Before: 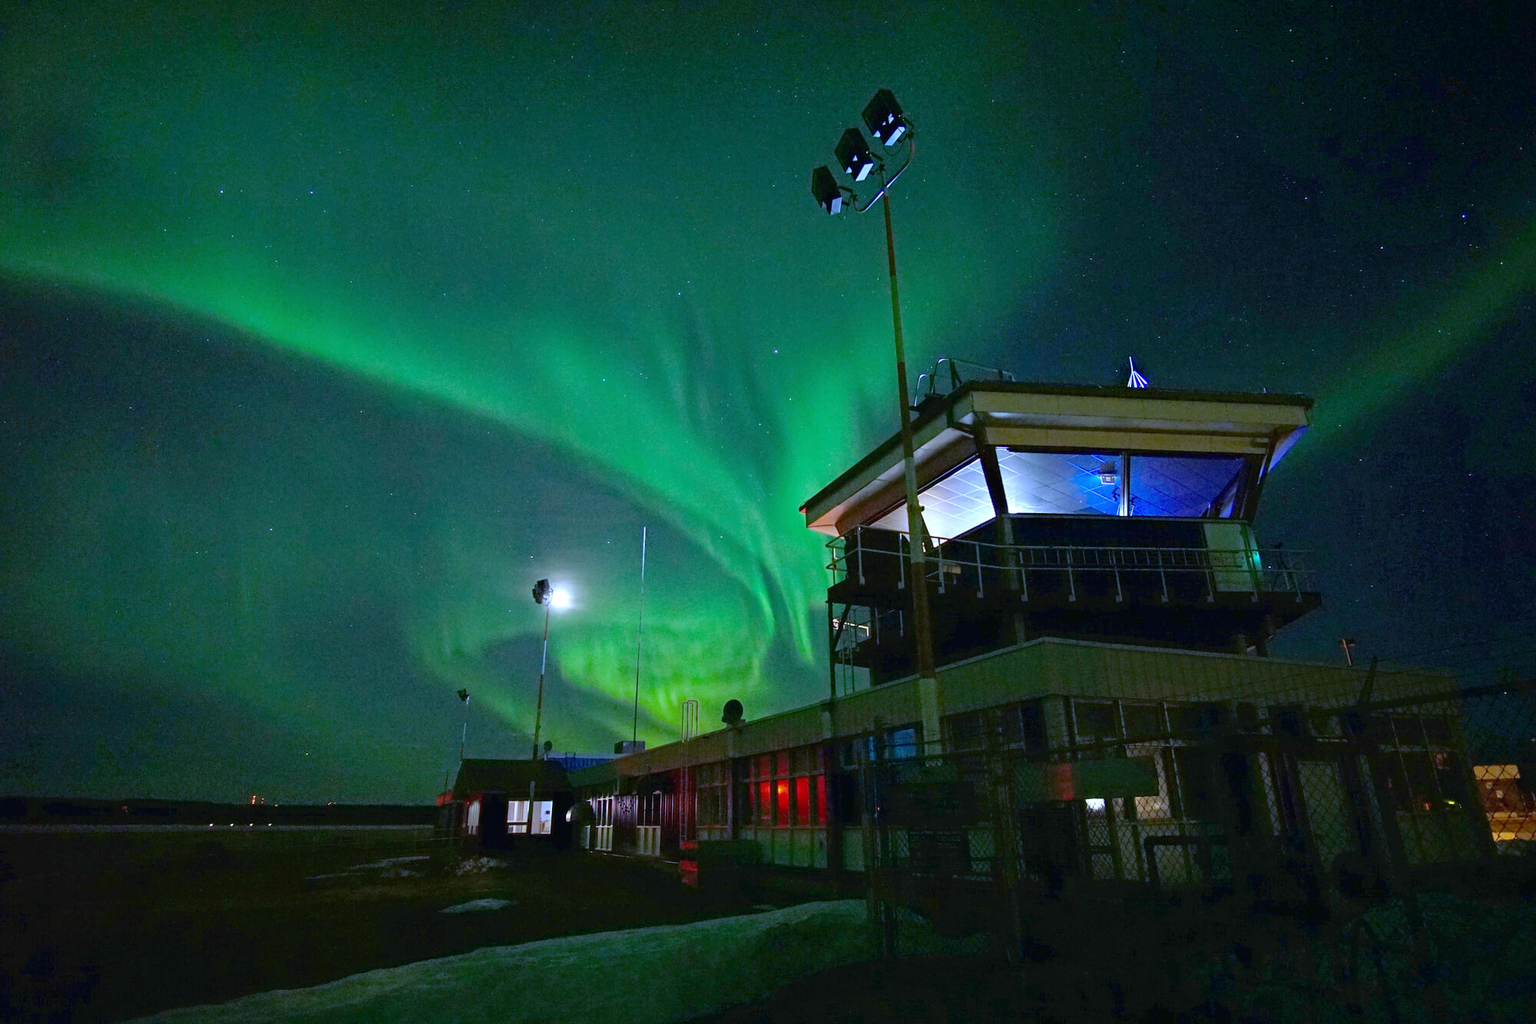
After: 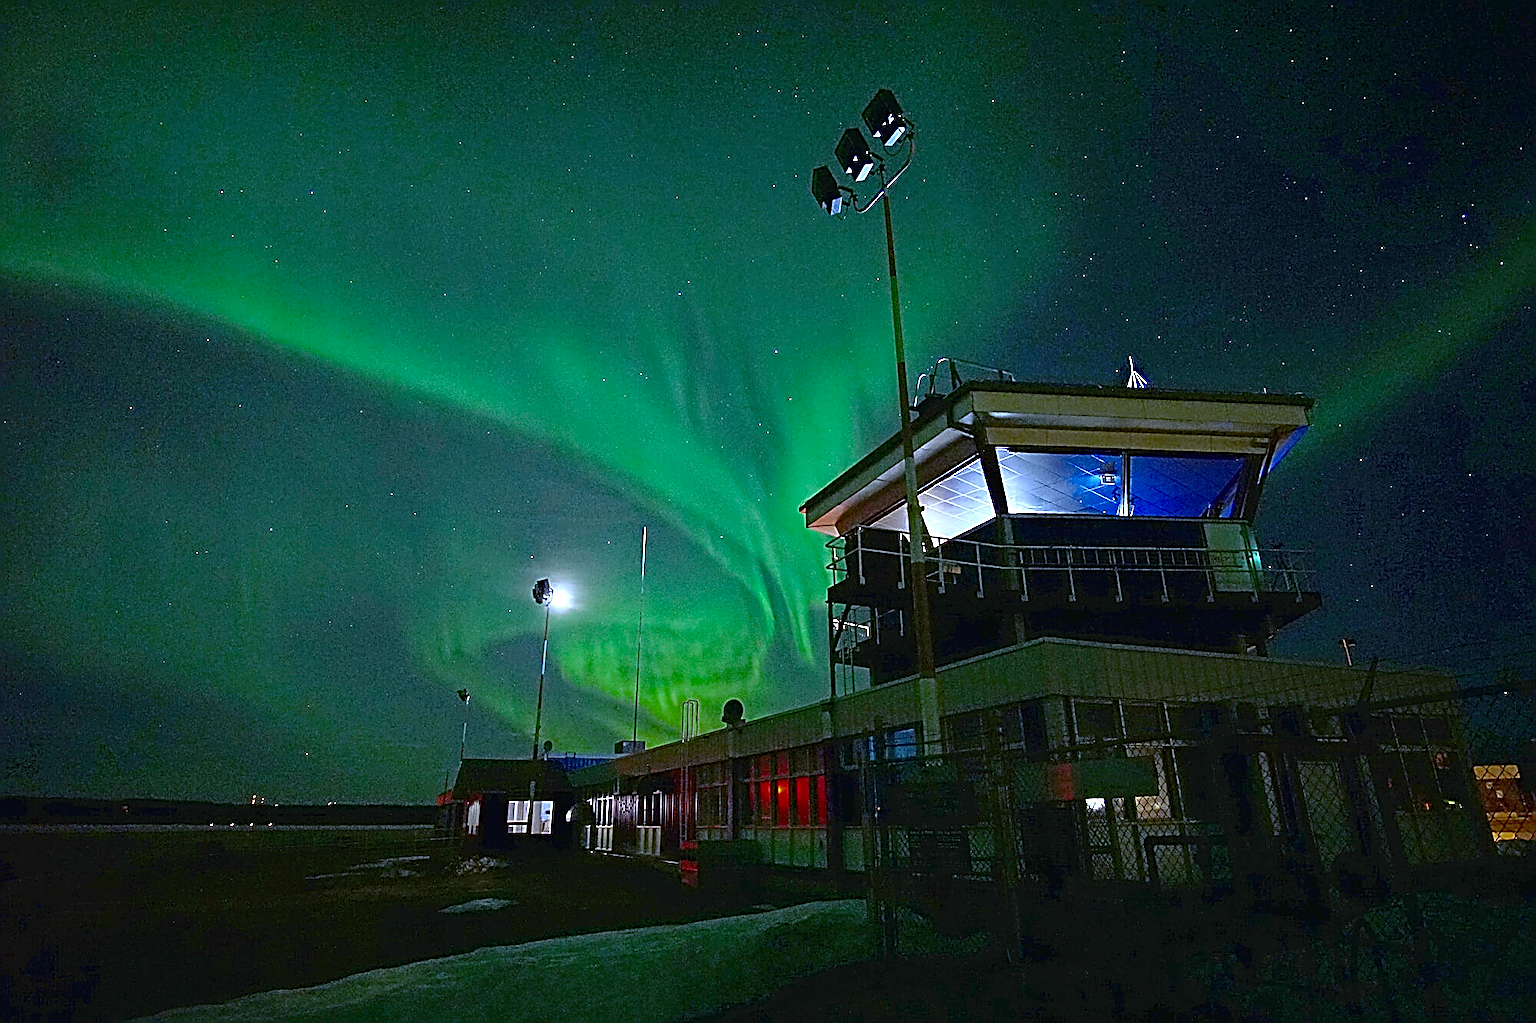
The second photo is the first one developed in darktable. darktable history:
white balance: emerald 1
exposure: black level correction 0, compensate exposure bias true, compensate highlight preservation false
sharpen: amount 2
color zones: curves: ch0 [(0.27, 0.396) (0.563, 0.504) (0.75, 0.5) (0.787, 0.307)]
